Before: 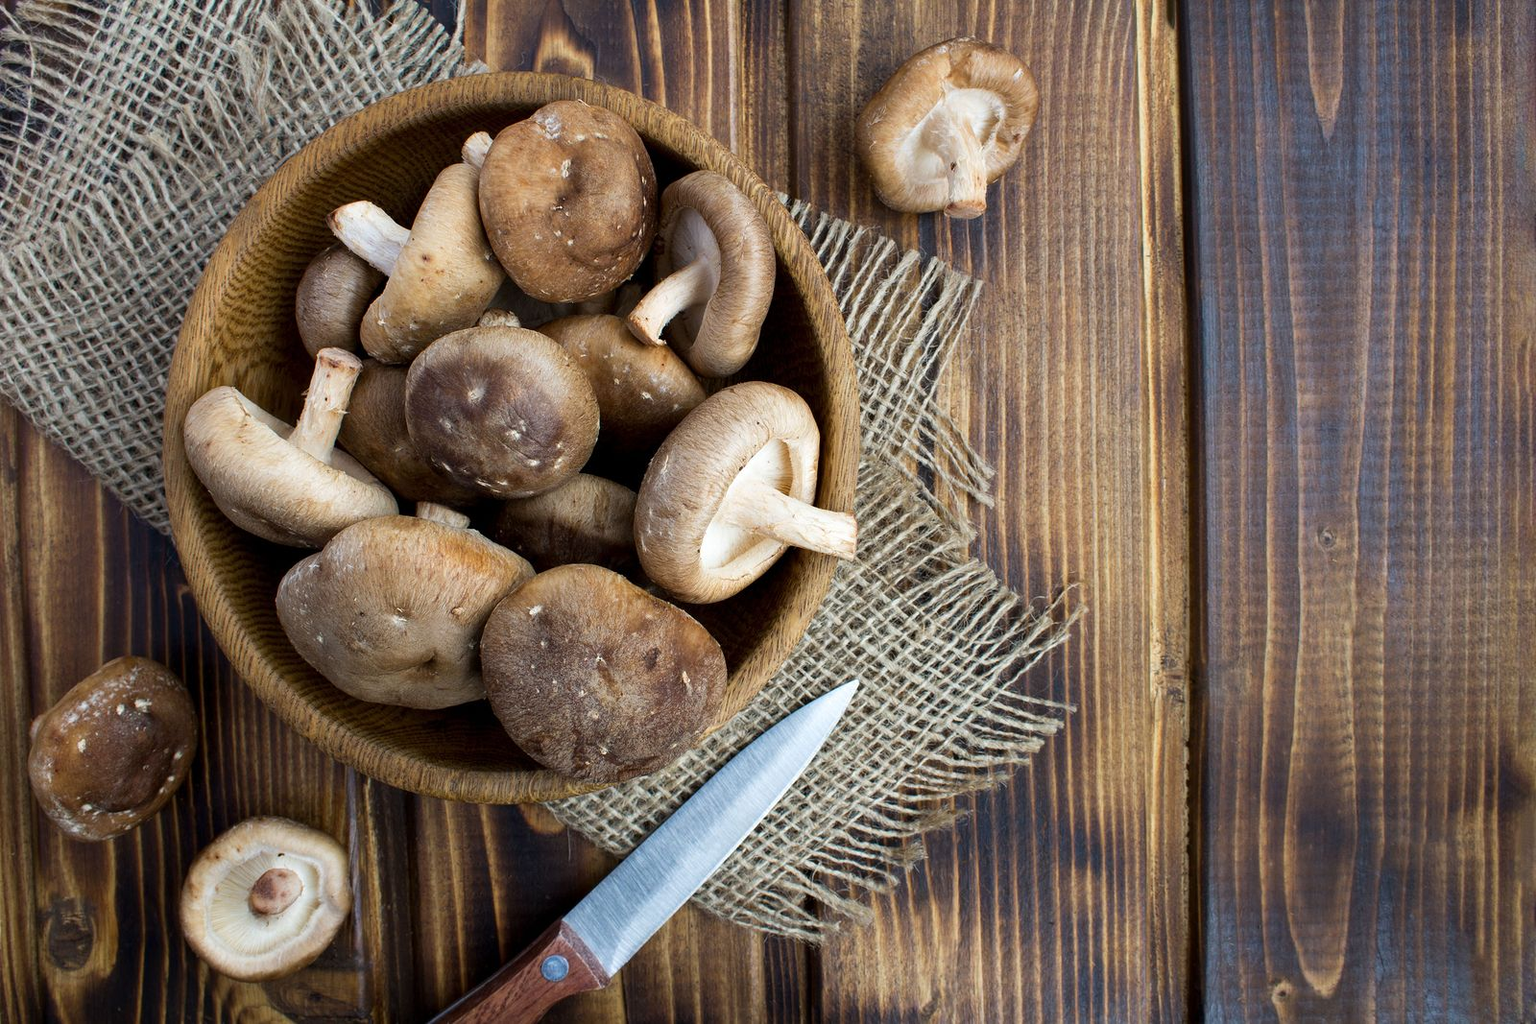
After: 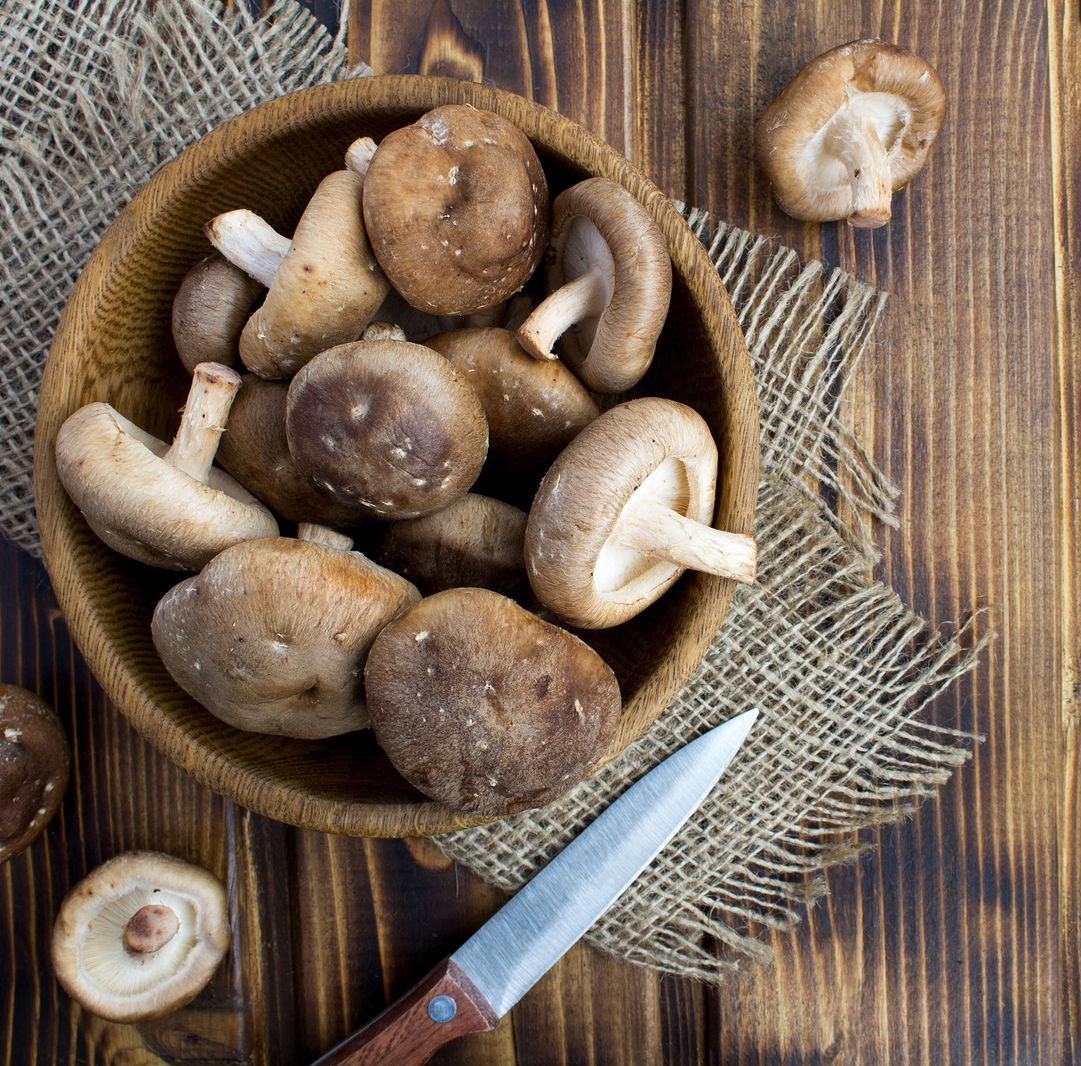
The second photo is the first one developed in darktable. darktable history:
crop and rotate: left 8.557%, right 23.864%
